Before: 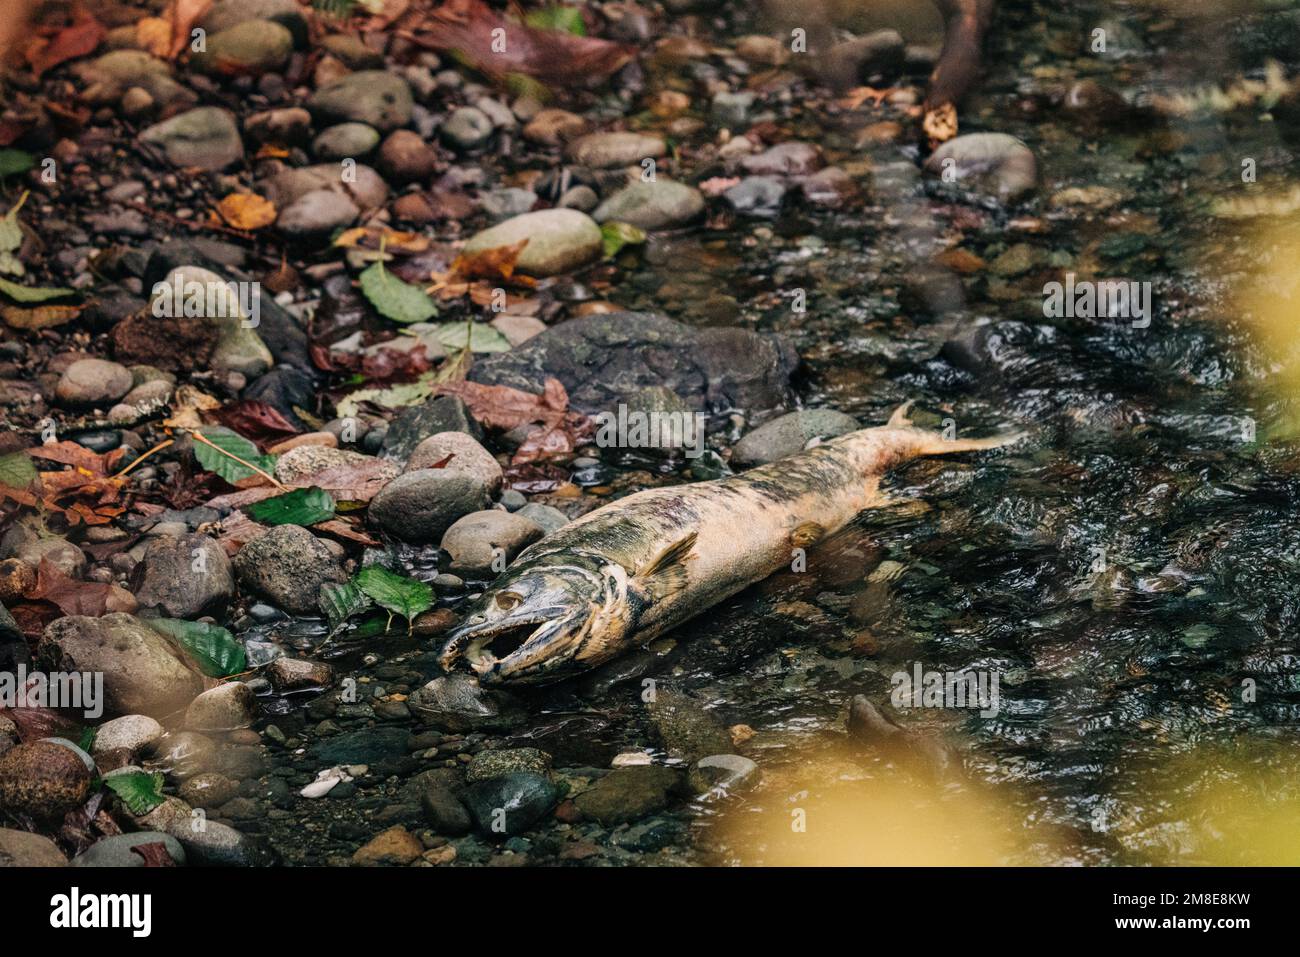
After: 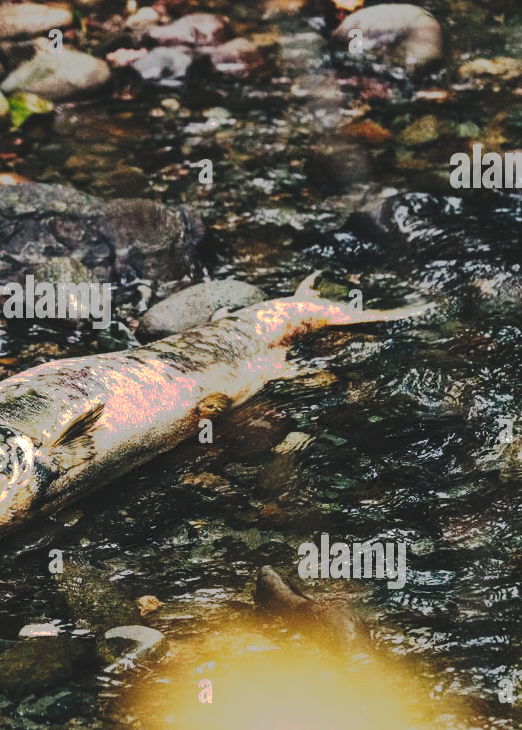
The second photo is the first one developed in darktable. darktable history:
tone equalizer: -8 EV -0.433 EV, -7 EV -0.417 EV, -6 EV -0.325 EV, -5 EV -0.194 EV, -3 EV 0.204 EV, -2 EV 0.315 EV, -1 EV 0.387 EV, +0 EV 0.431 EV, edges refinement/feathering 500, mask exposure compensation -1.25 EV, preserve details no
crop: left 45.664%, top 13.528%, right 14.147%, bottom 10.111%
tone curve: curves: ch0 [(0, 0) (0.003, 0.118) (0.011, 0.118) (0.025, 0.122) (0.044, 0.131) (0.069, 0.142) (0.1, 0.155) (0.136, 0.168) (0.177, 0.183) (0.224, 0.216) (0.277, 0.265) (0.335, 0.337) (0.399, 0.415) (0.468, 0.506) (0.543, 0.586) (0.623, 0.665) (0.709, 0.716) (0.801, 0.737) (0.898, 0.744) (1, 1)], preserve colors none
